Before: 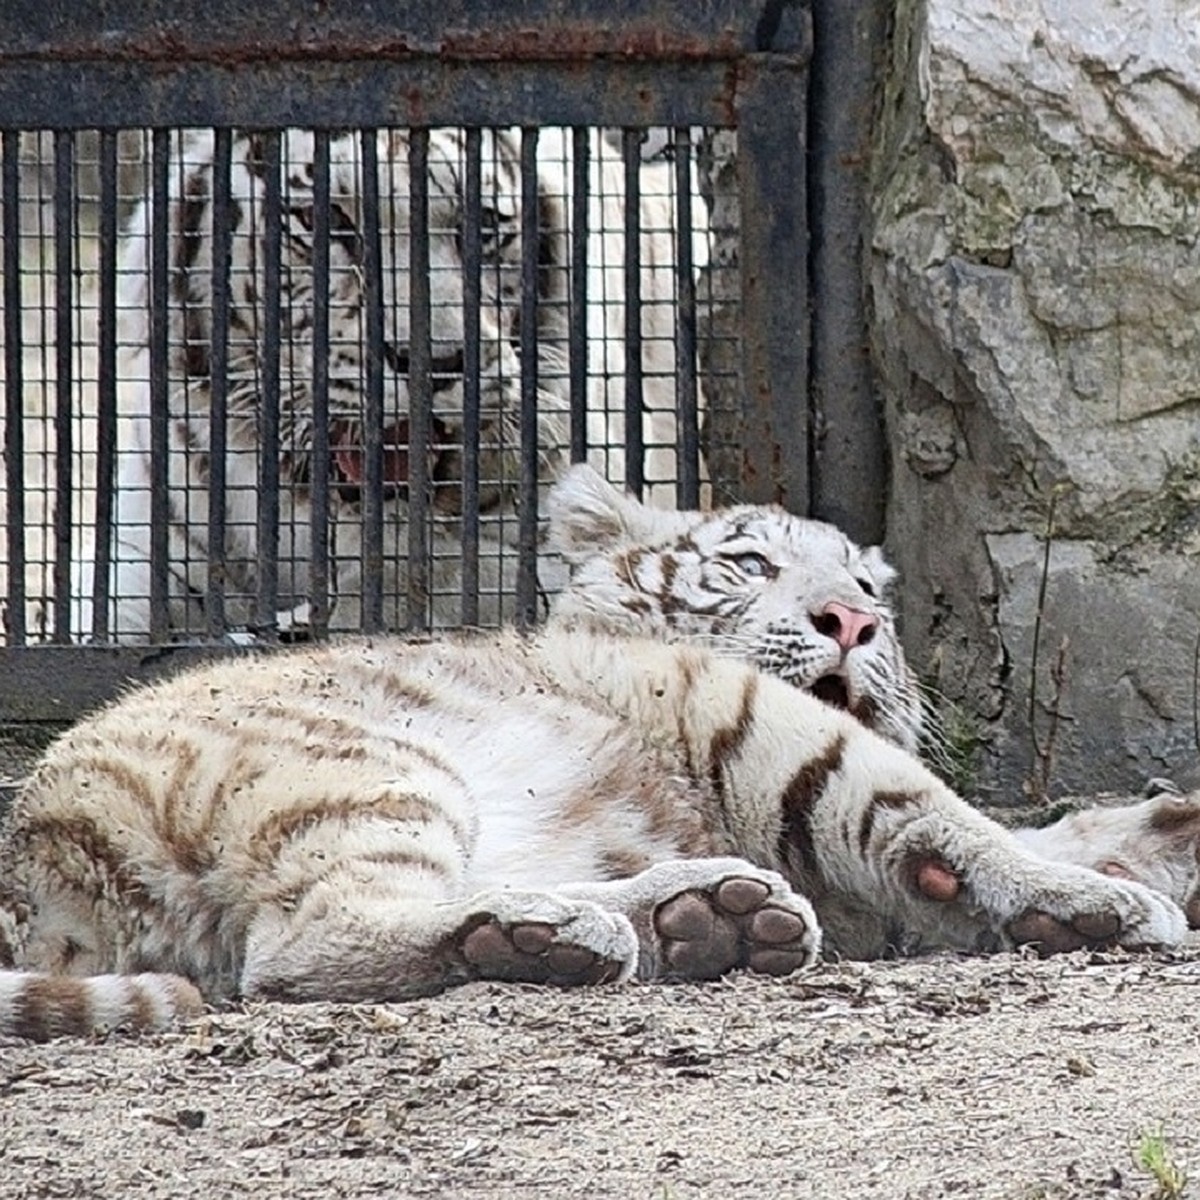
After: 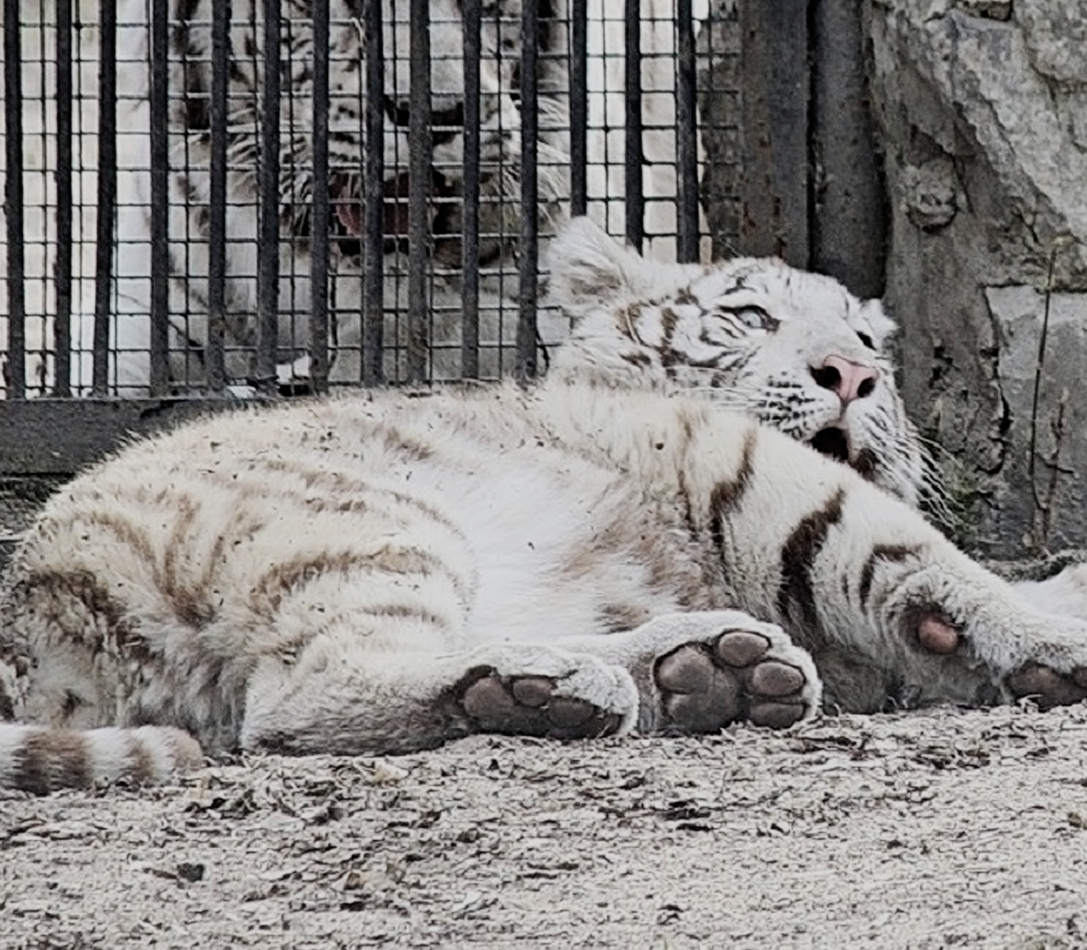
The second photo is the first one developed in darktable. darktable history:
crop: top 20.584%, right 9.407%, bottom 0.237%
filmic rgb: black relative exposure -7.65 EV, white relative exposure 4.56 EV, hardness 3.61
contrast brightness saturation: contrast 0.105, saturation -0.375
